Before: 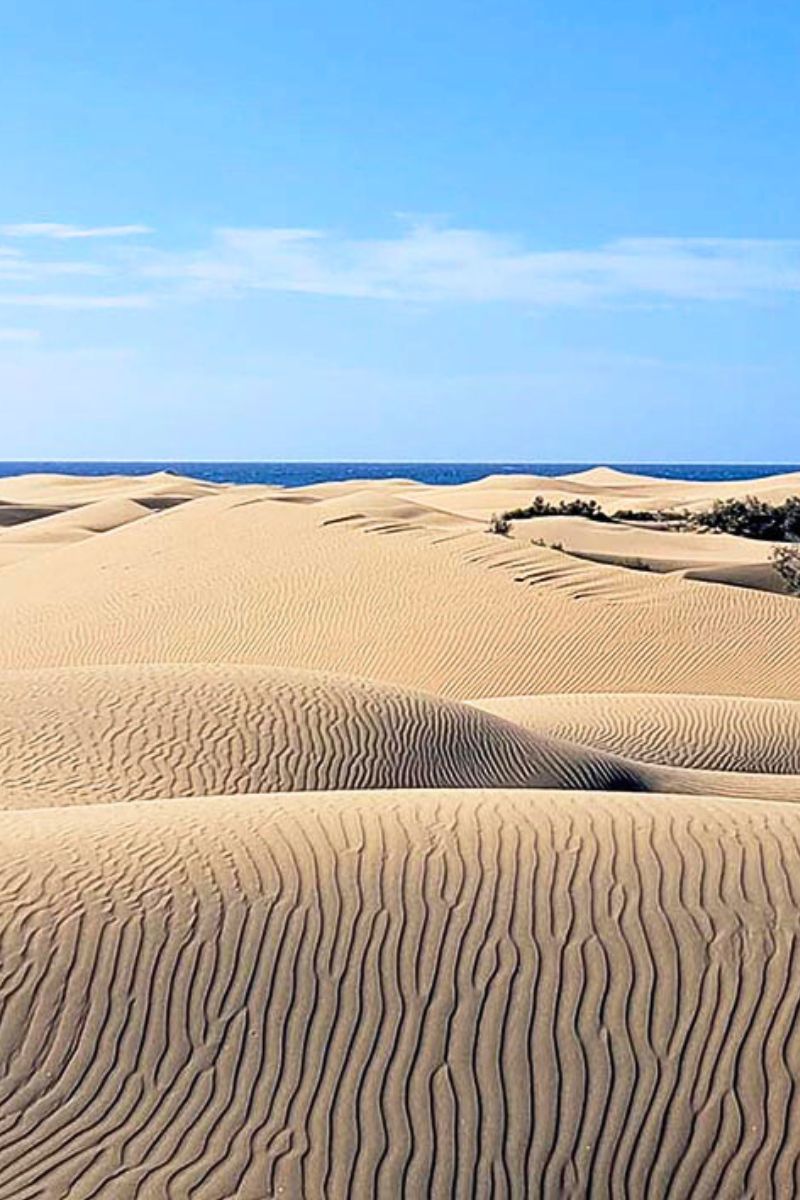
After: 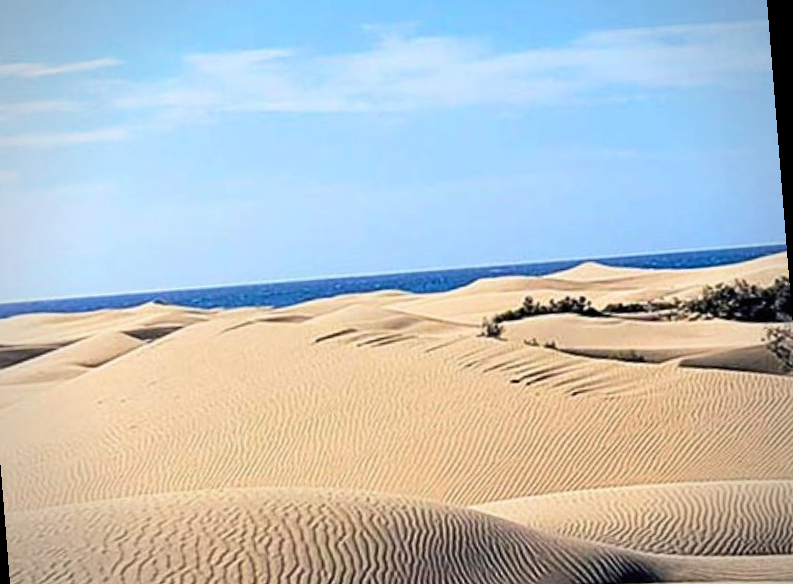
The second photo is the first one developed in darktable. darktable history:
crop and rotate: top 10.605%, bottom 33.274%
rotate and perspective: rotation -4.57°, crop left 0.054, crop right 0.944, crop top 0.087, crop bottom 0.914
vignetting: fall-off radius 60.92%
